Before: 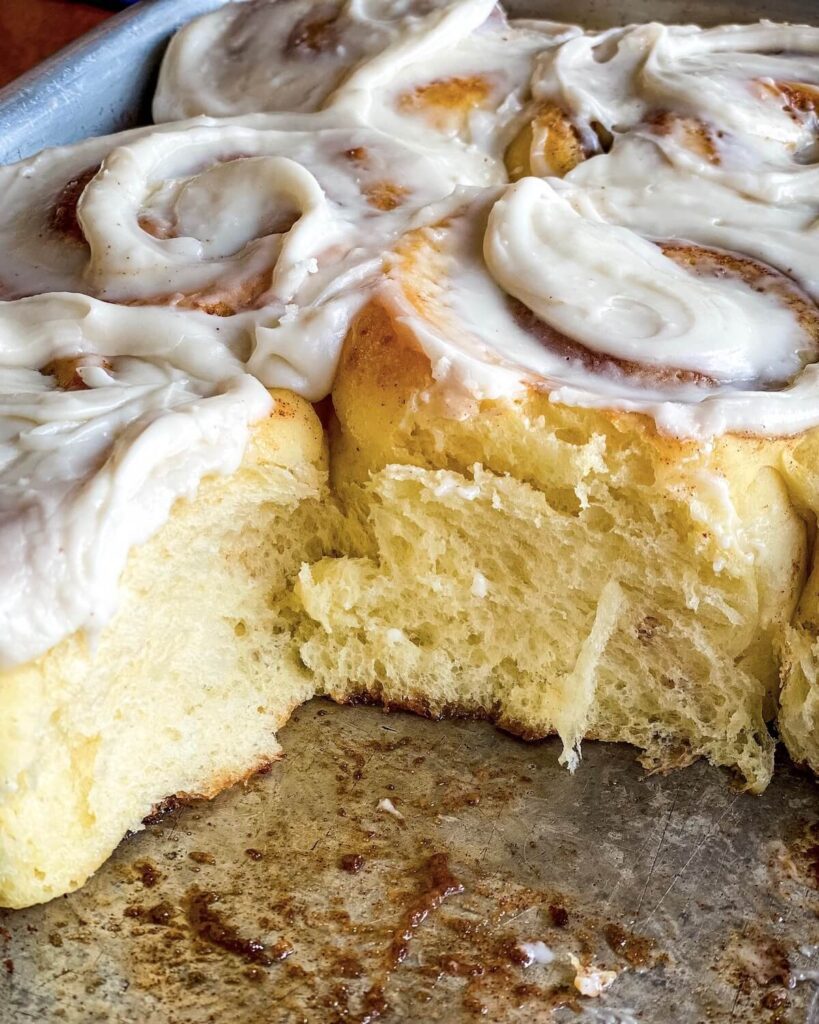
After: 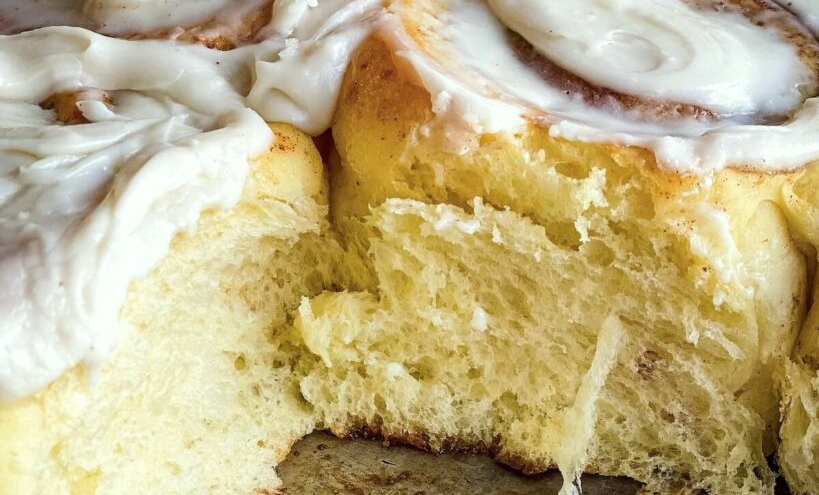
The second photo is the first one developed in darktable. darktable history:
color correction: highlights a* -4.73, highlights b* 5.06, saturation 0.97
sharpen: radius 2.883, amount 0.868, threshold 47.523
white balance: red 1.009, blue 1.027
crop and rotate: top 26.056%, bottom 25.543%
